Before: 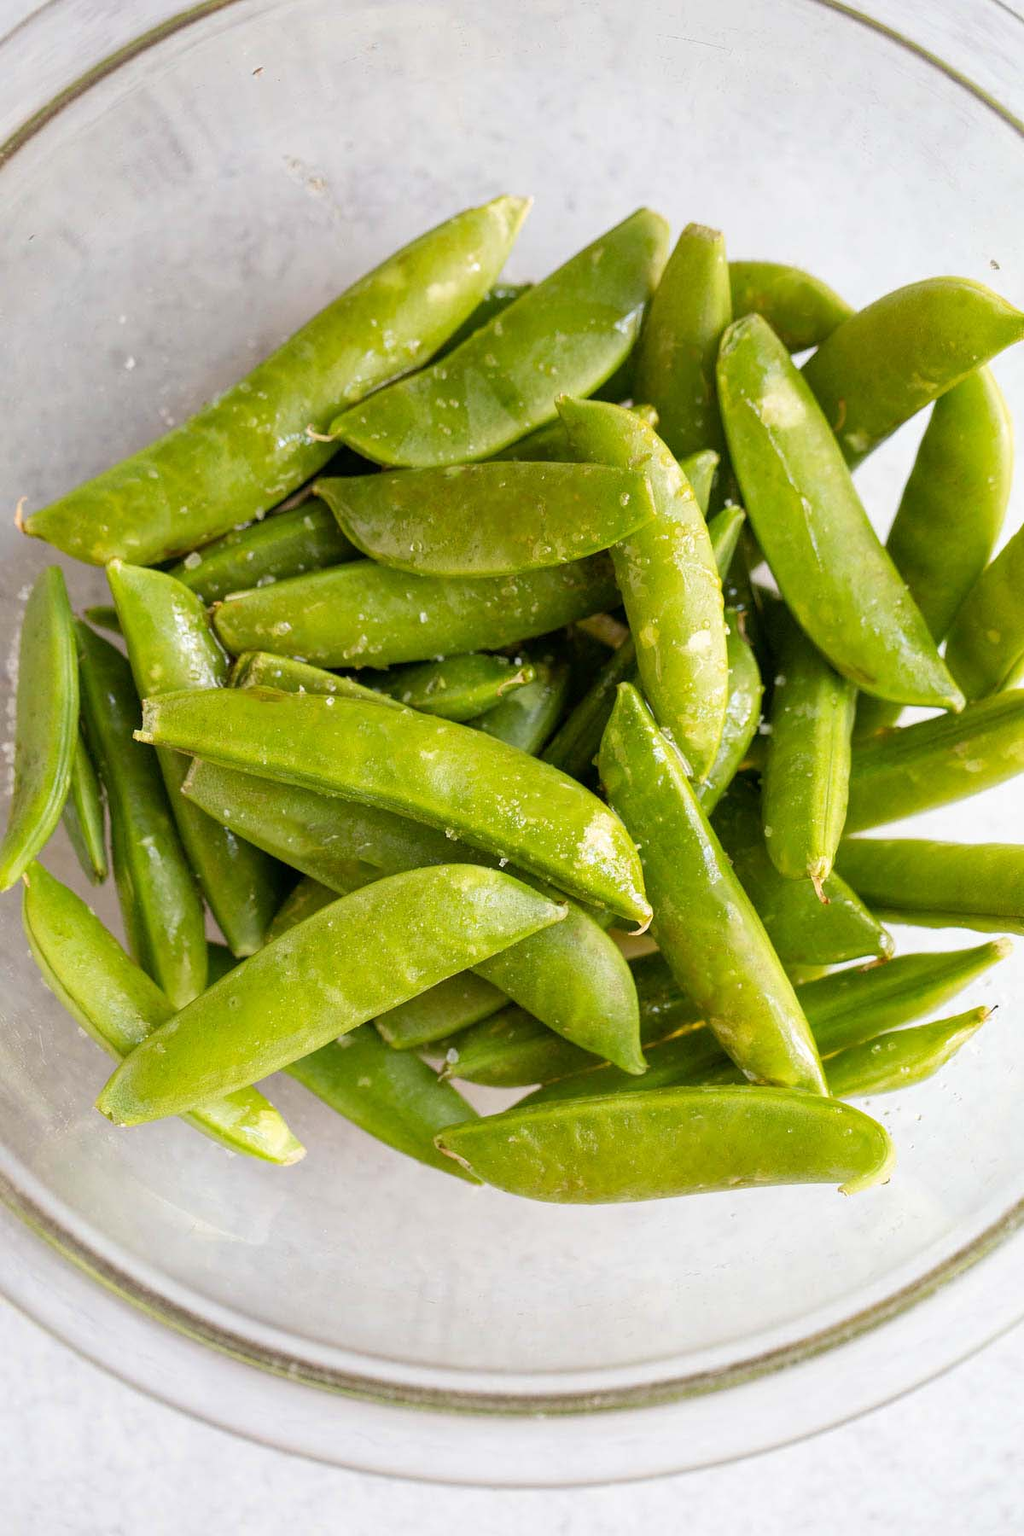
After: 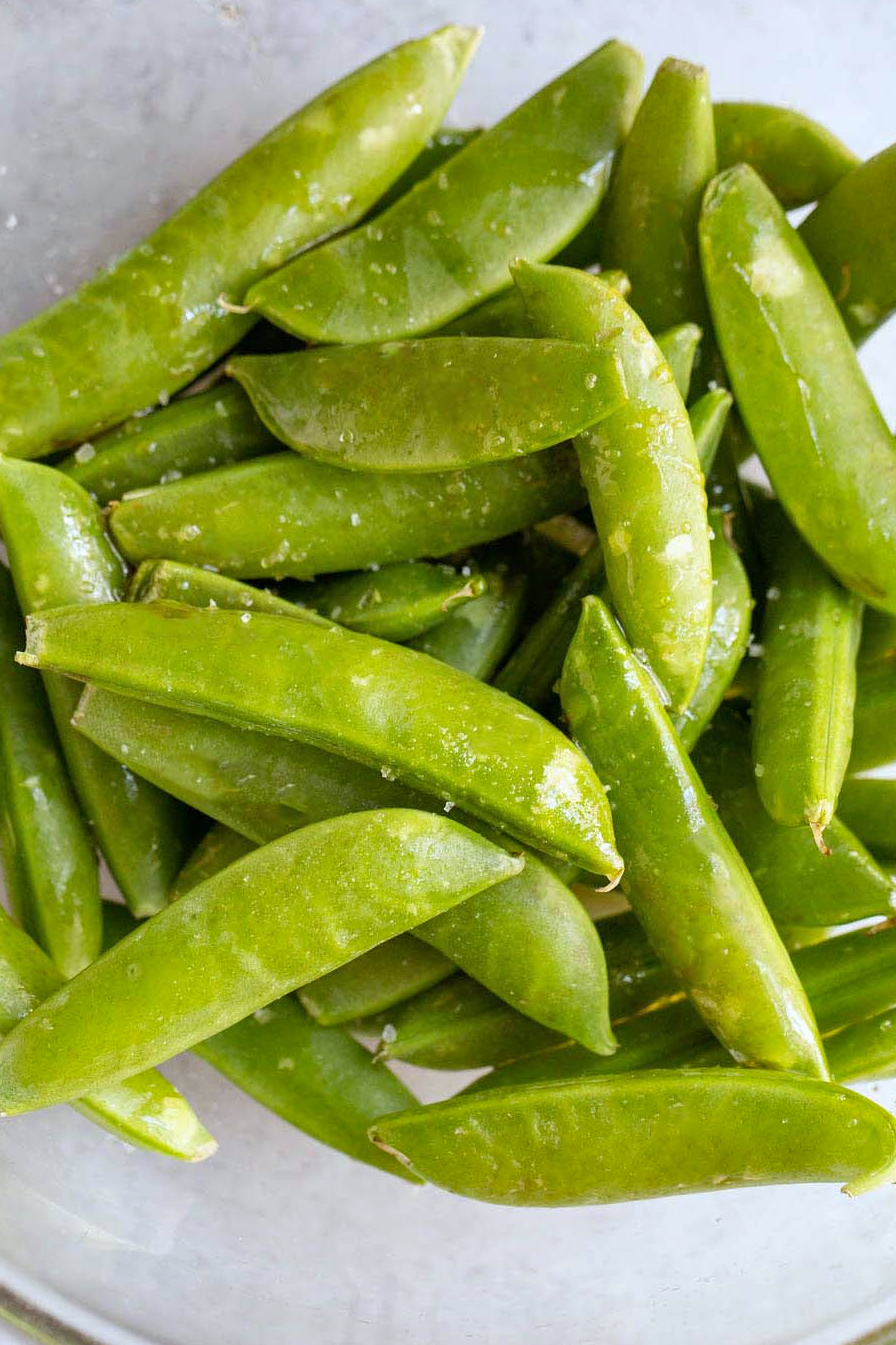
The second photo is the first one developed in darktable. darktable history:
white balance: red 0.967, blue 1.049
shadows and highlights: radius 125.46, shadows 30.51, highlights -30.51, low approximation 0.01, soften with gaussian
crop and rotate: left 11.831%, top 11.346%, right 13.429%, bottom 13.899%
